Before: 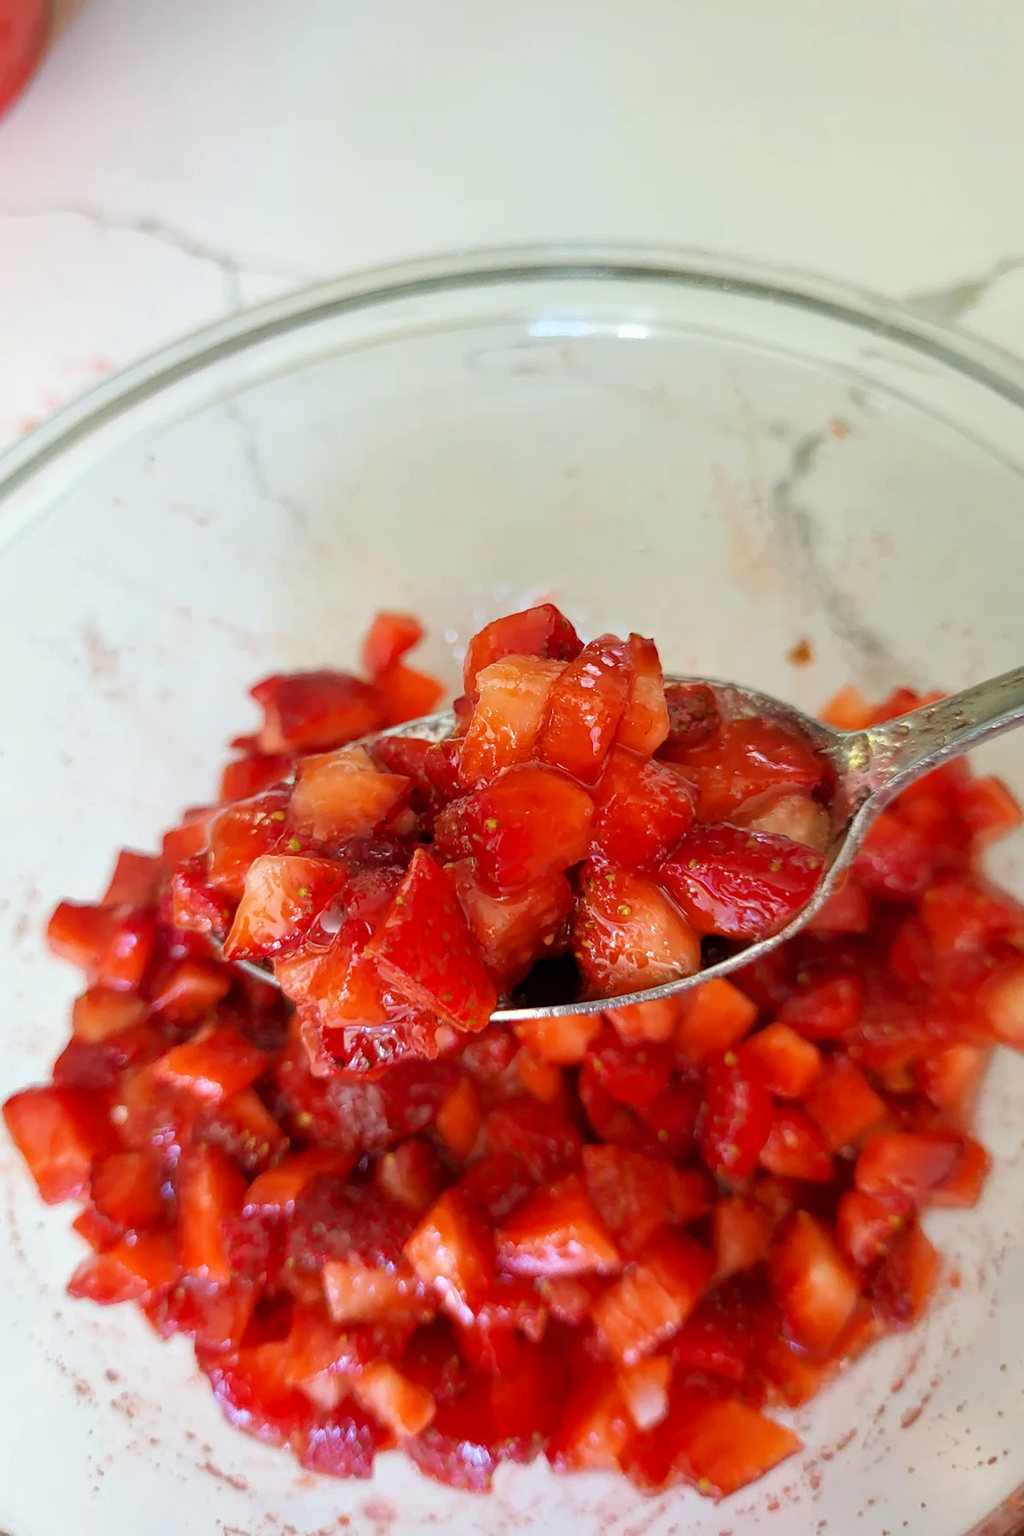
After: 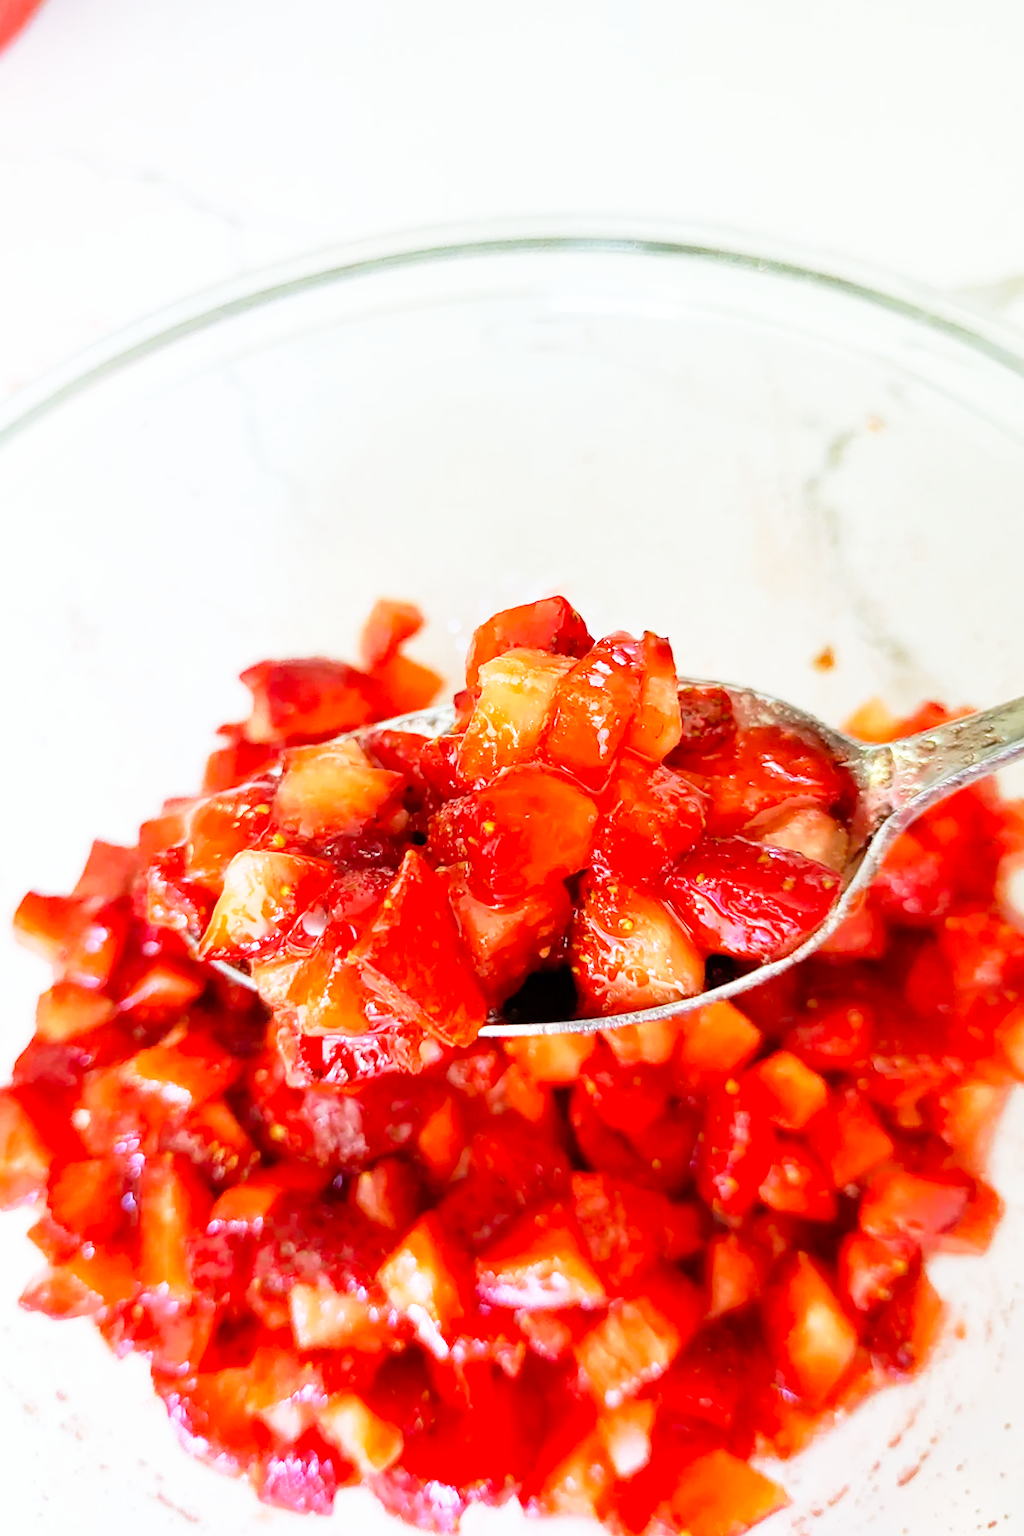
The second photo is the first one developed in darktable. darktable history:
white balance: red 0.983, blue 1.036
tone equalizer: on, module defaults
base curve: curves: ch0 [(0, 0) (0.012, 0.01) (0.073, 0.168) (0.31, 0.711) (0.645, 0.957) (1, 1)], preserve colors none
crop and rotate: angle -2.38°
